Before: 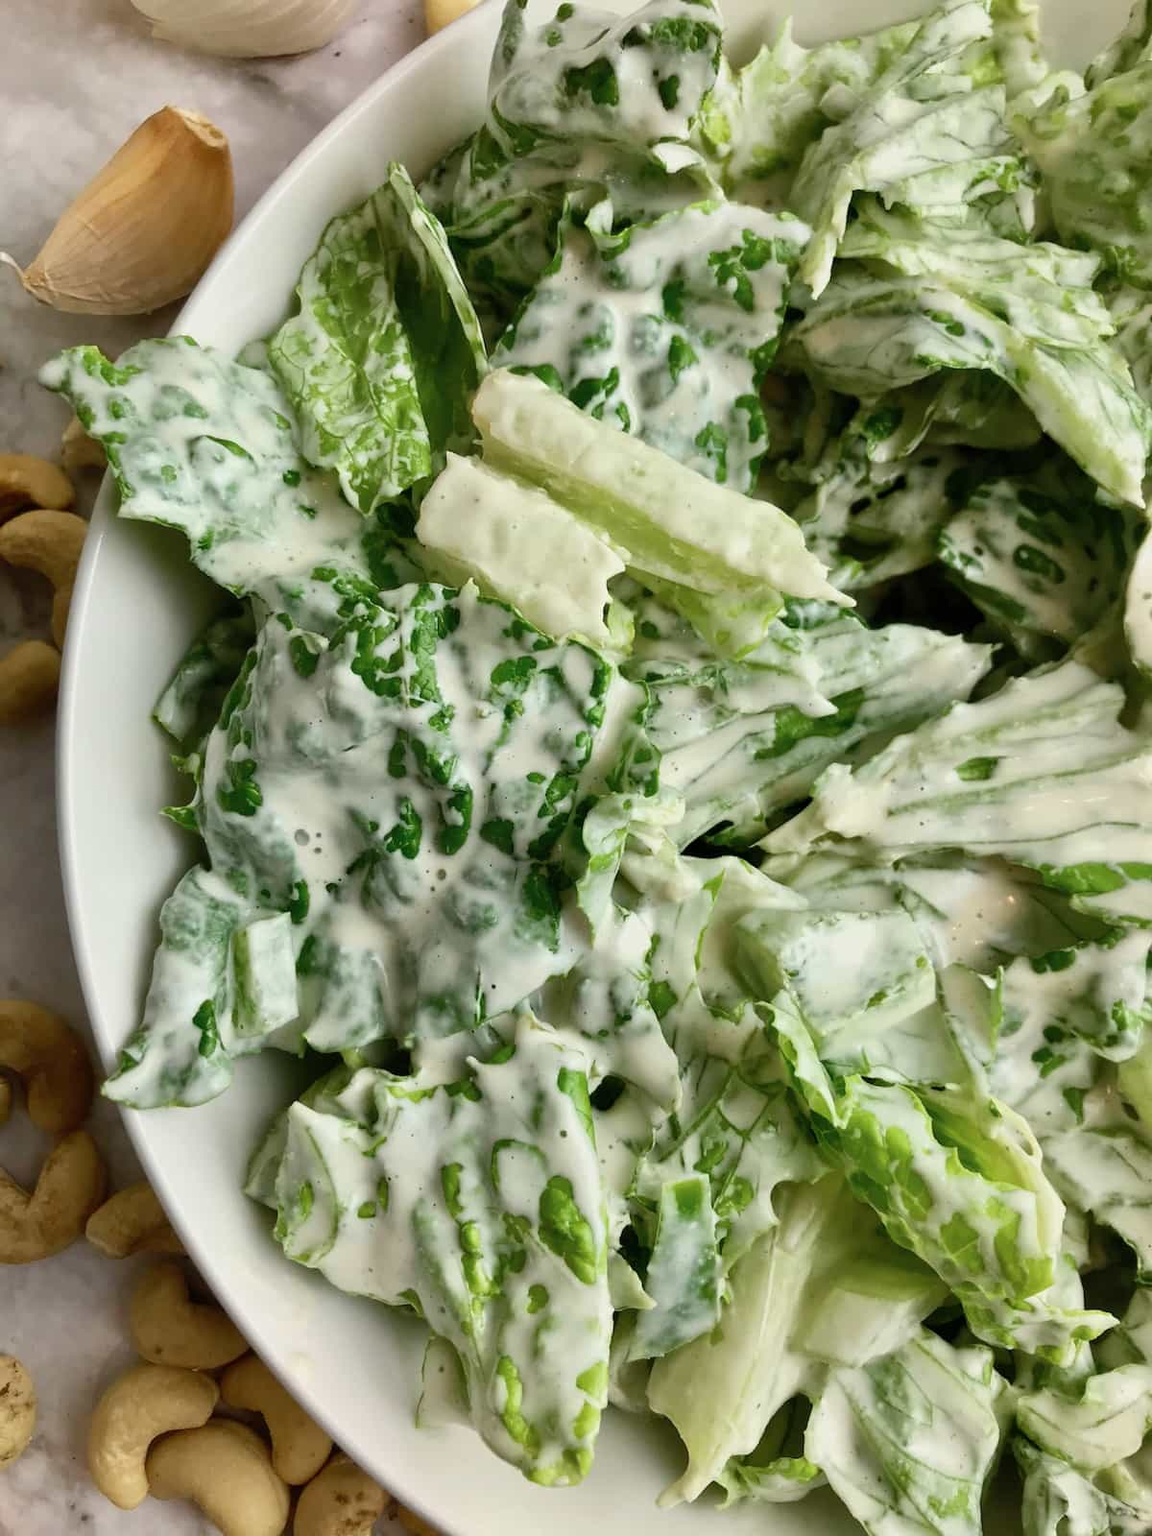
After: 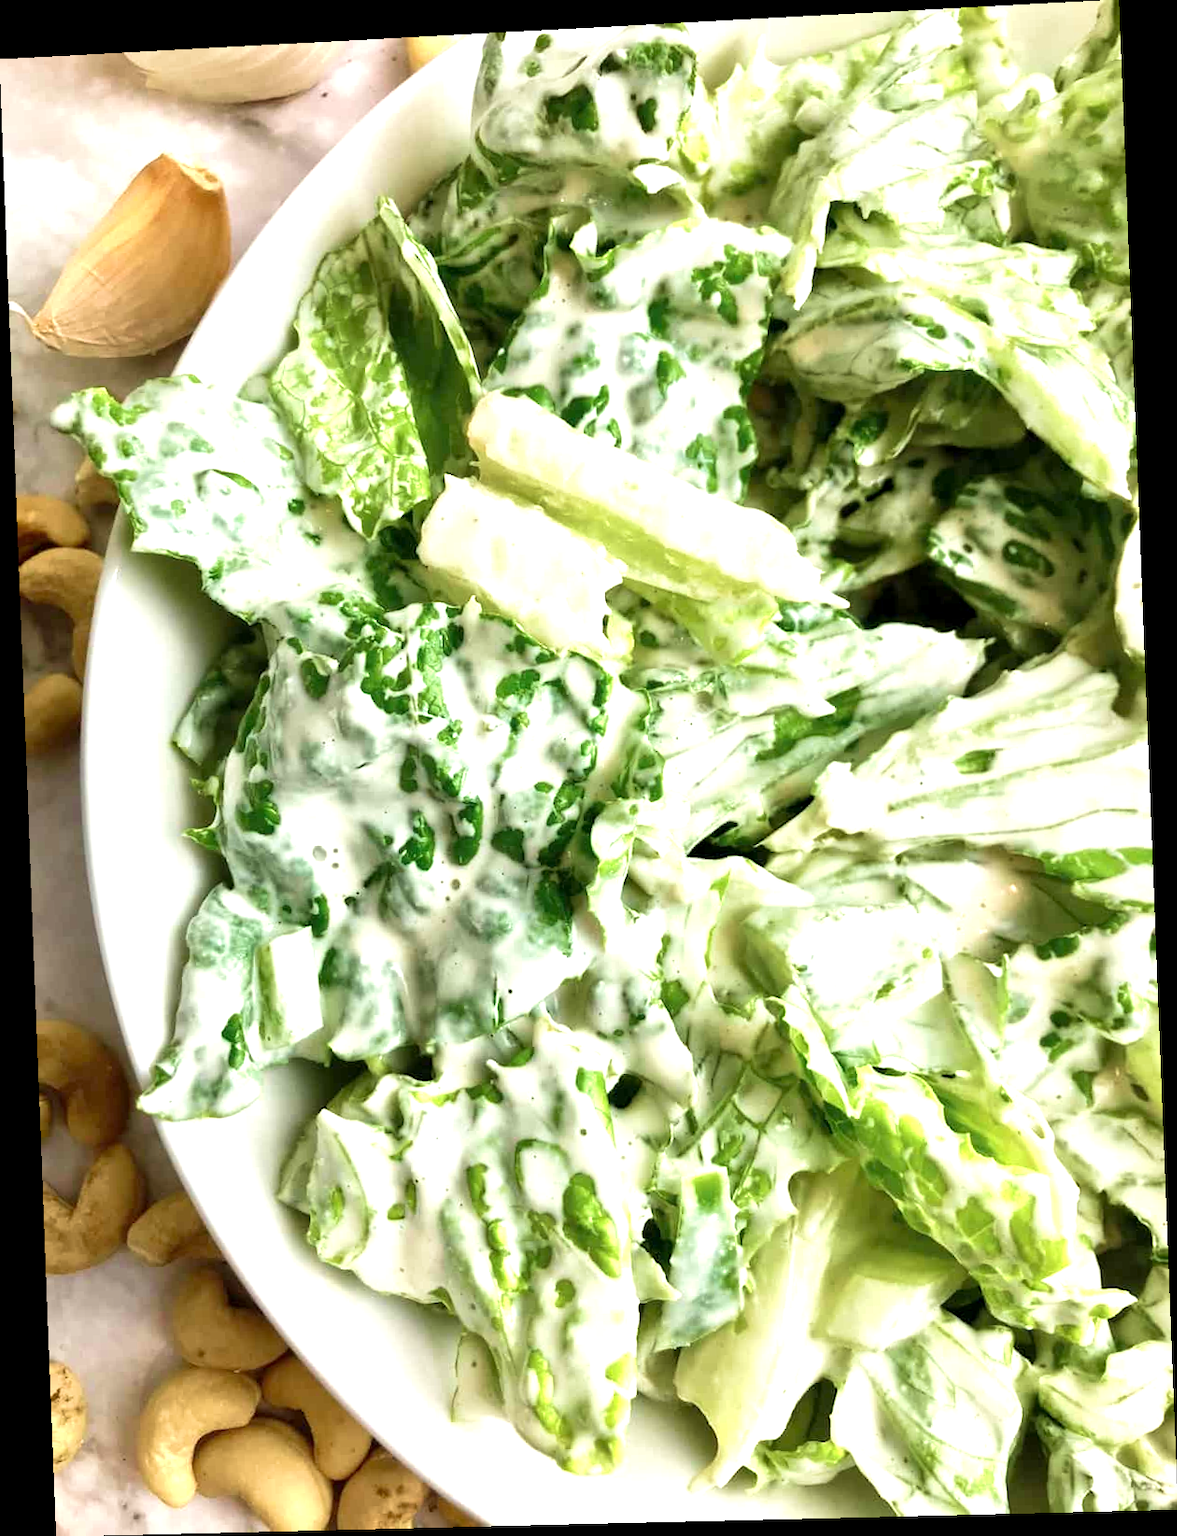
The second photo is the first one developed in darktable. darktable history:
velvia: on, module defaults
tone equalizer: on, module defaults
rotate and perspective: rotation -2.22°, lens shift (horizontal) -0.022, automatic cropping off
exposure: black level correction 0.001, exposure 1.116 EV, compensate highlight preservation false
